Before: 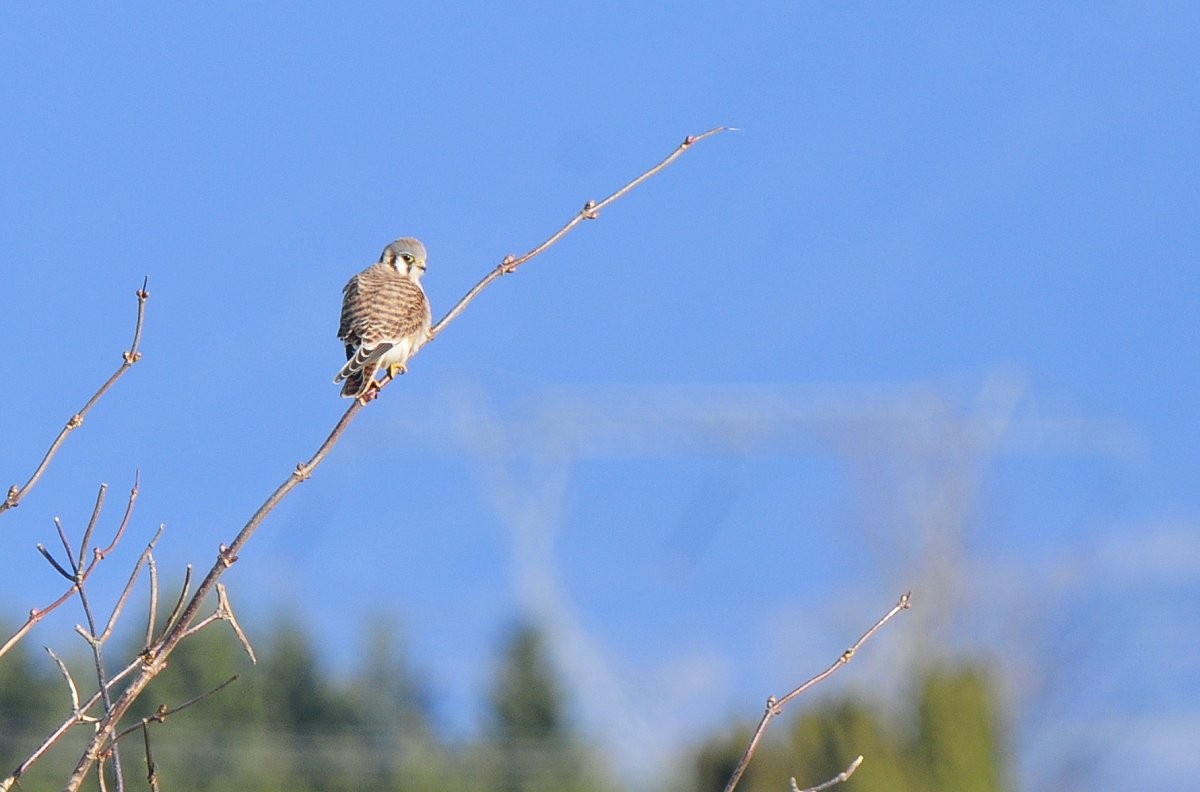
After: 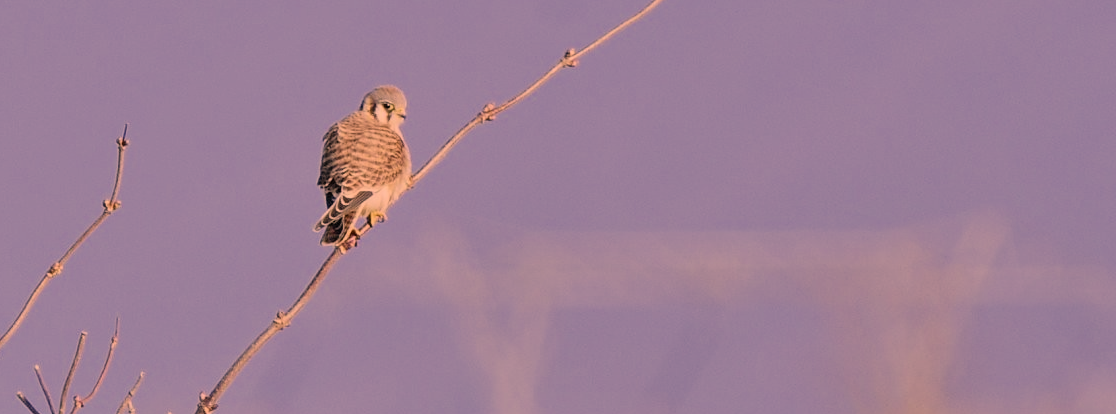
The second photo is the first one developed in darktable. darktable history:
color zones: curves: ch1 [(0, 0.513) (0.143, 0.524) (0.286, 0.511) (0.429, 0.506) (0.571, 0.503) (0.714, 0.503) (0.857, 0.508) (1, 0.513)]
color correction: highlights a* 40, highlights b* 40, saturation 0.69
crop: left 1.744%, top 19.225%, right 5.069%, bottom 28.357%
shadows and highlights: white point adjustment 0.1, highlights -70, soften with gaussian
filmic rgb: black relative exposure -7.15 EV, white relative exposure 5.36 EV, hardness 3.02, color science v6 (2022)
